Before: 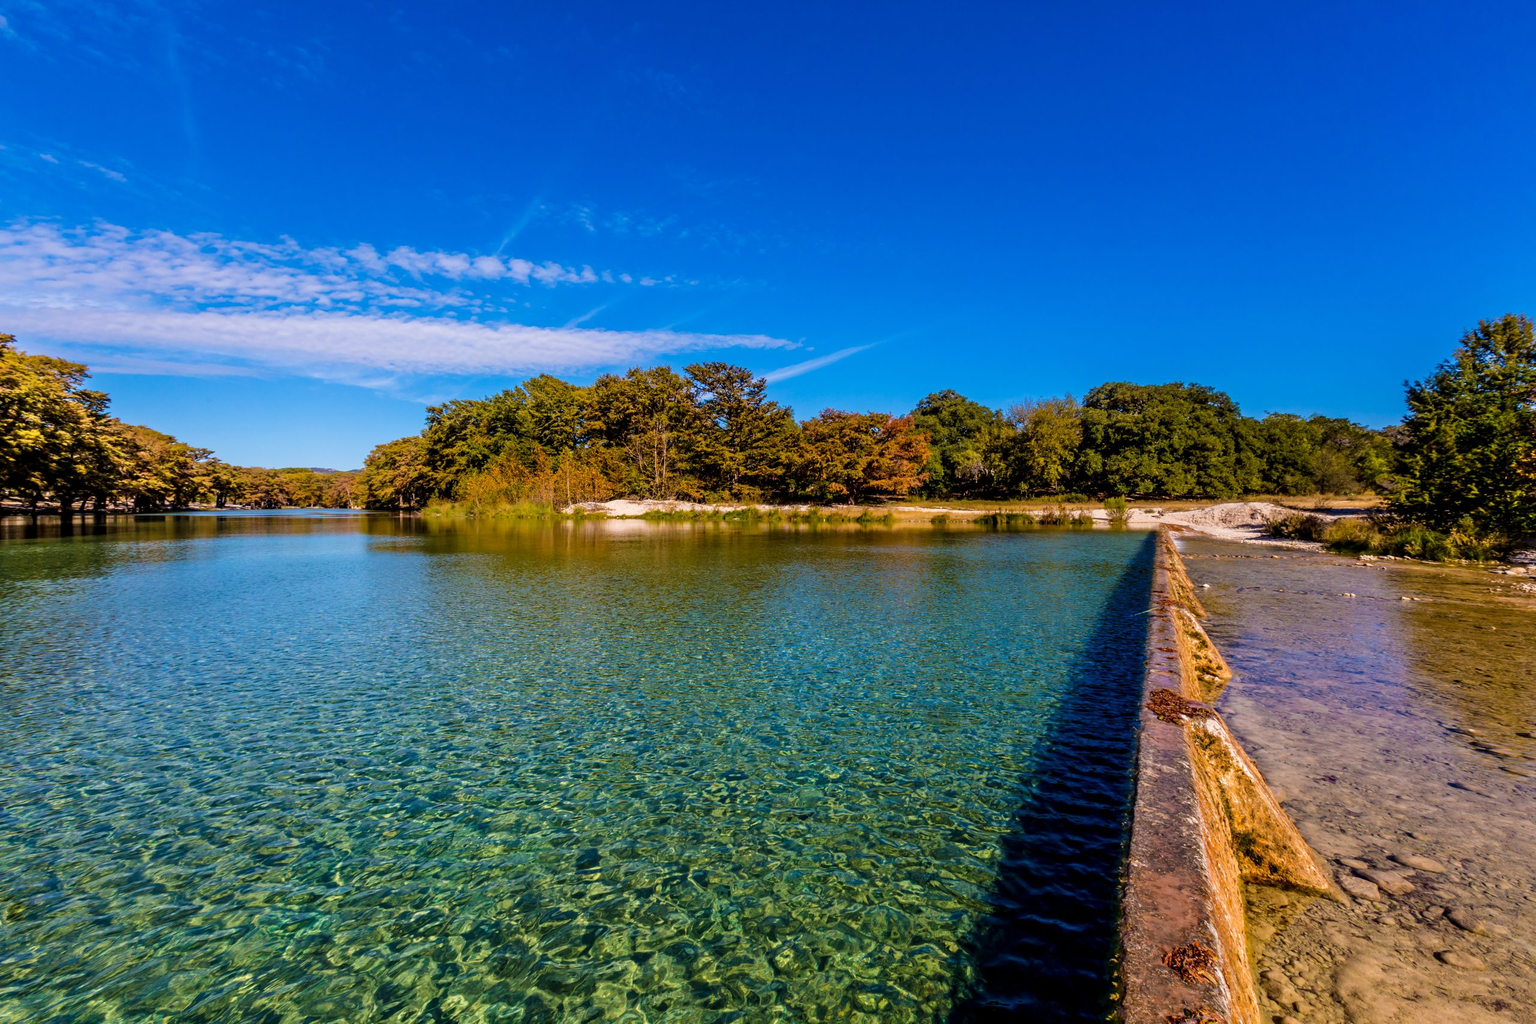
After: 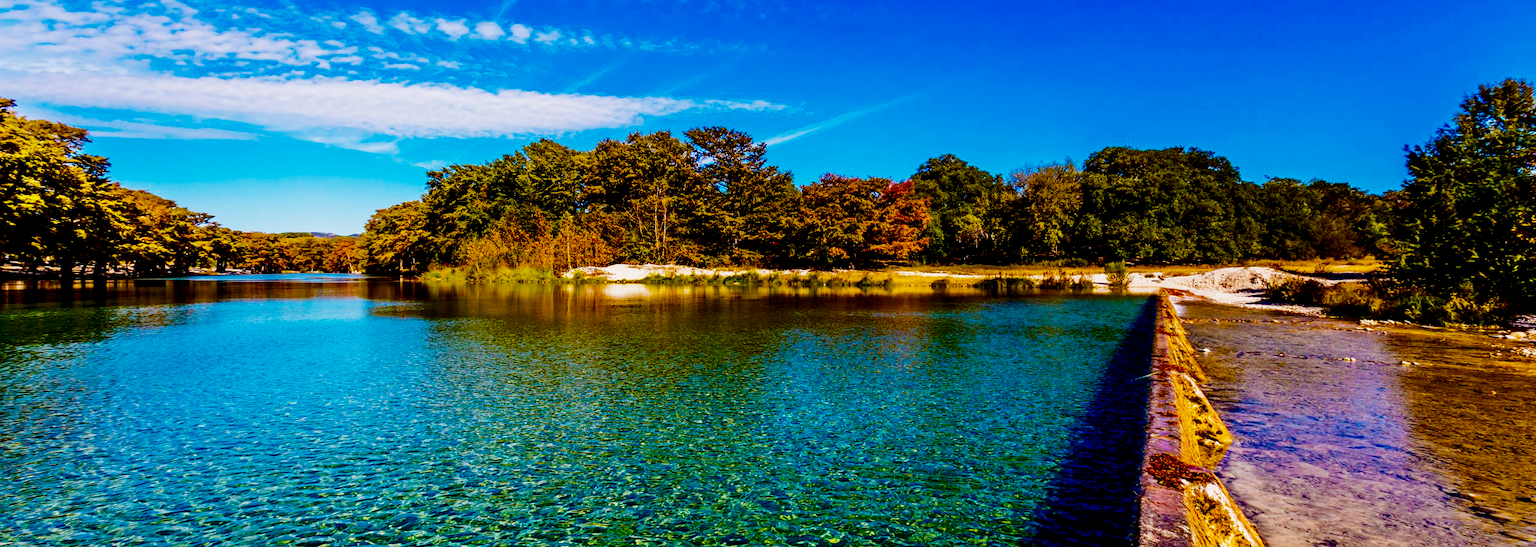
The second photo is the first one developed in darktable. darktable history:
color balance rgb: linear chroma grading › global chroma 15%, perceptual saturation grading › global saturation 30%
tone equalizer: -8 EV -0.417 EV, -7 EV -0.389 EV, -6 EV -0.333 EV, -5 EV -0.222 EV, -3 EV 0.222 EV, -2 EV 0.333 EV, -1 EV 0.389 EV, +0 EV 0.417 EV, edges refinement/feathering 500, mask exposure compensation -1.57 EV, preserve details no
exposure: black level correction 0.005, exposure 0.417 EV, compensate highlight preservation false
contrast brightness saturation: contrast 0.1, brightness -0.26, saturation 0.14
rotate and perspective: automatic cropping original format, crop left 0, crop top 0
crop and rotate: top 23.043%, bottom 23.437%
filmic rgb: black relative exposure -16 EV, white relative exposure 5.31 EV, hardness 5.9, contrast 1.25, preserve chrominance no, color science v5 (2021)
